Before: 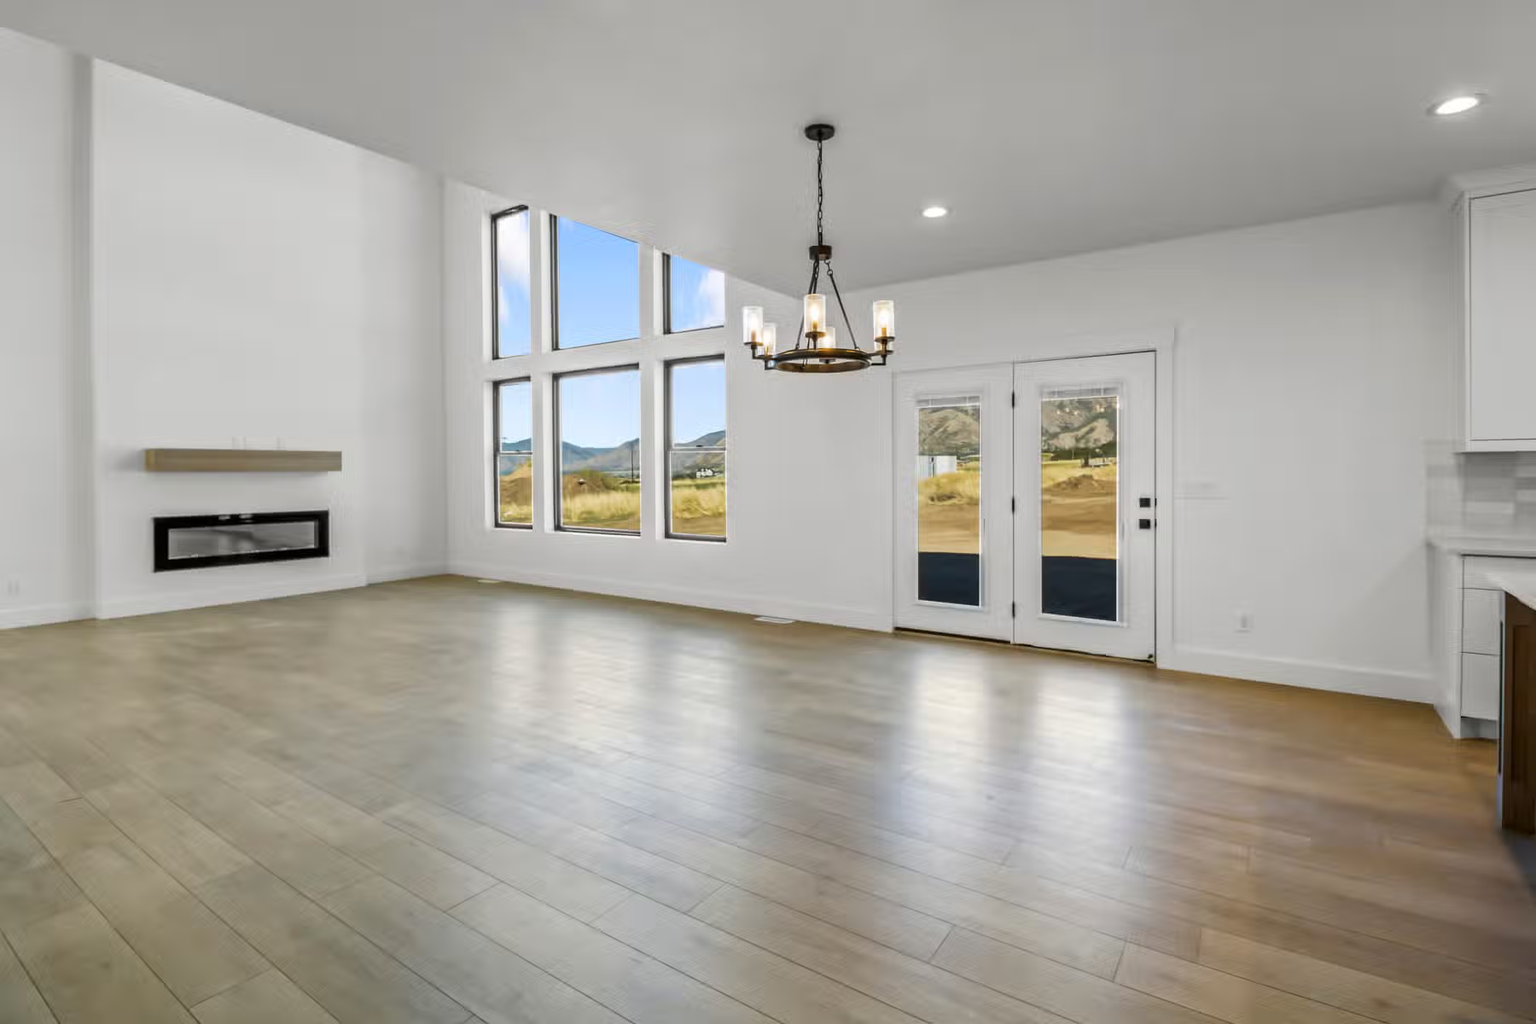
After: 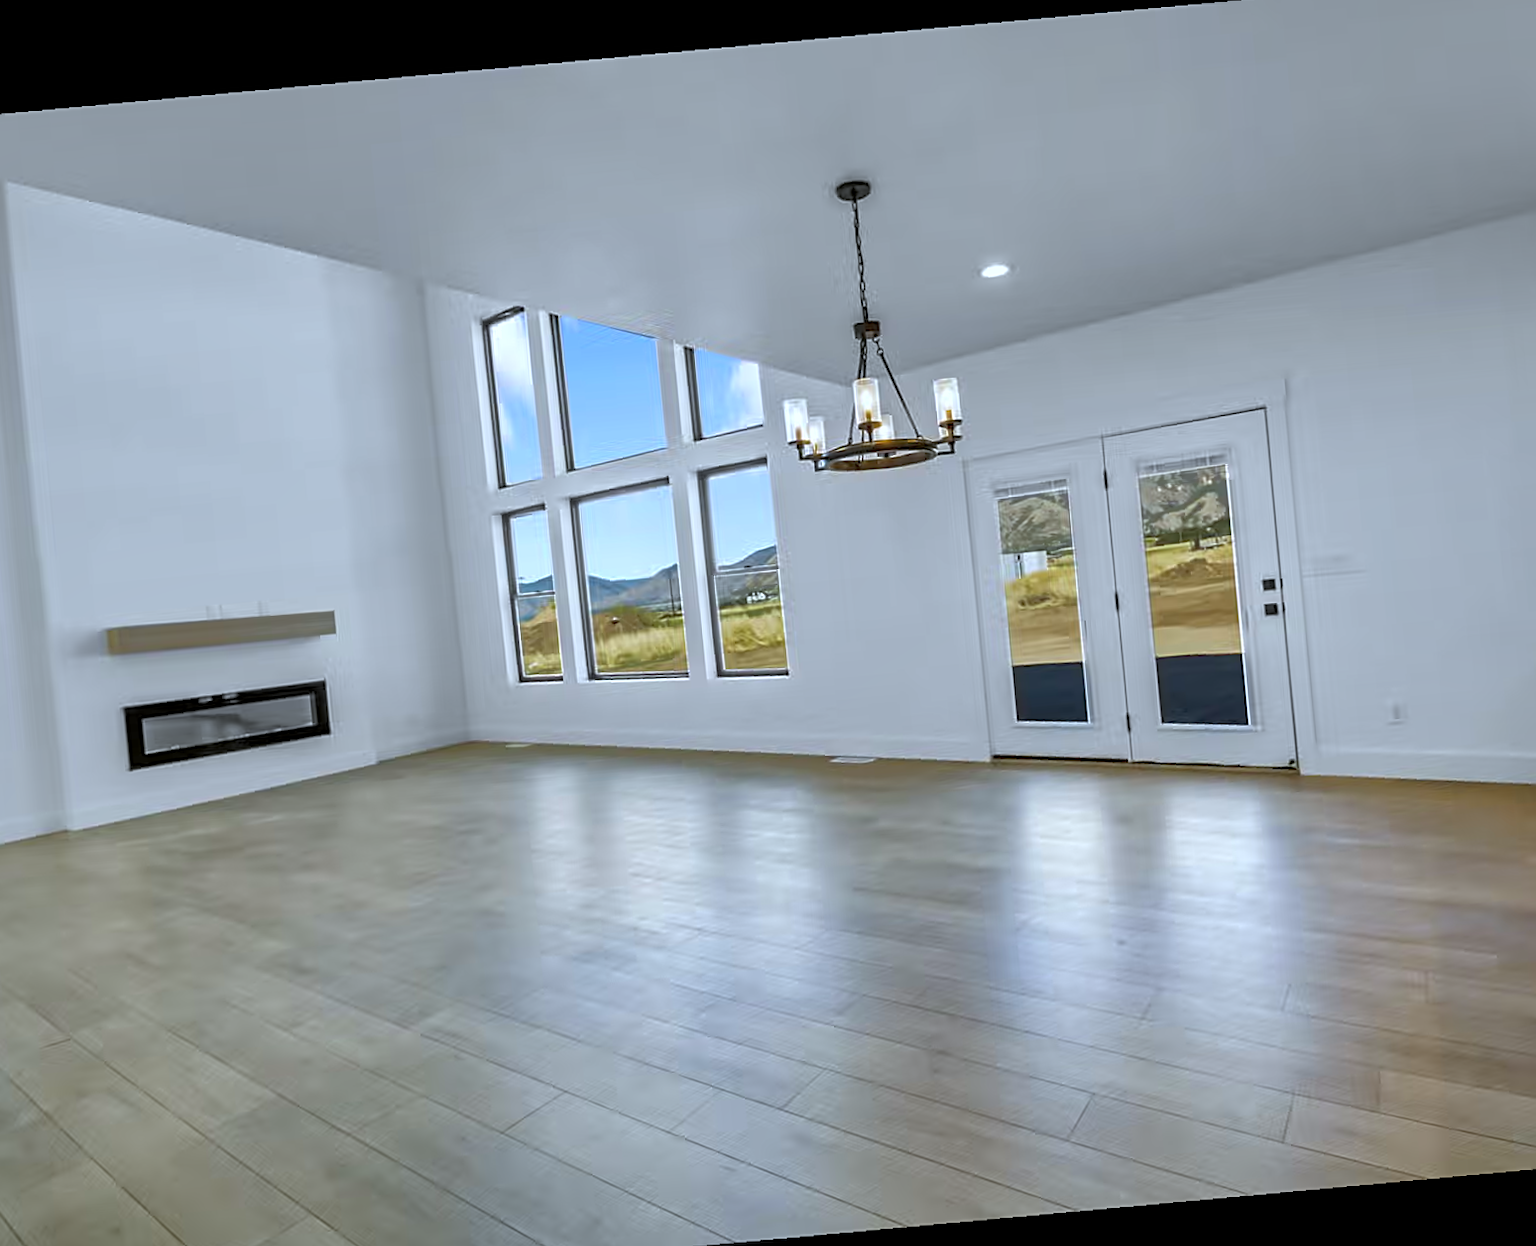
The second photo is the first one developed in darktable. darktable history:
crop and rotate: angle 1°, left 4.281%, top 0.642%, right 11.383%, bottom 2.486%
exposure: exposure 0.078 EV, compensate highlight preservation false
shadows and highlights: on, module defaults
white balance: red 0.924, blue 1.095
sharpen: on, module defaults
rotate and perspective: rotation -4.25°, automatic cropping off
